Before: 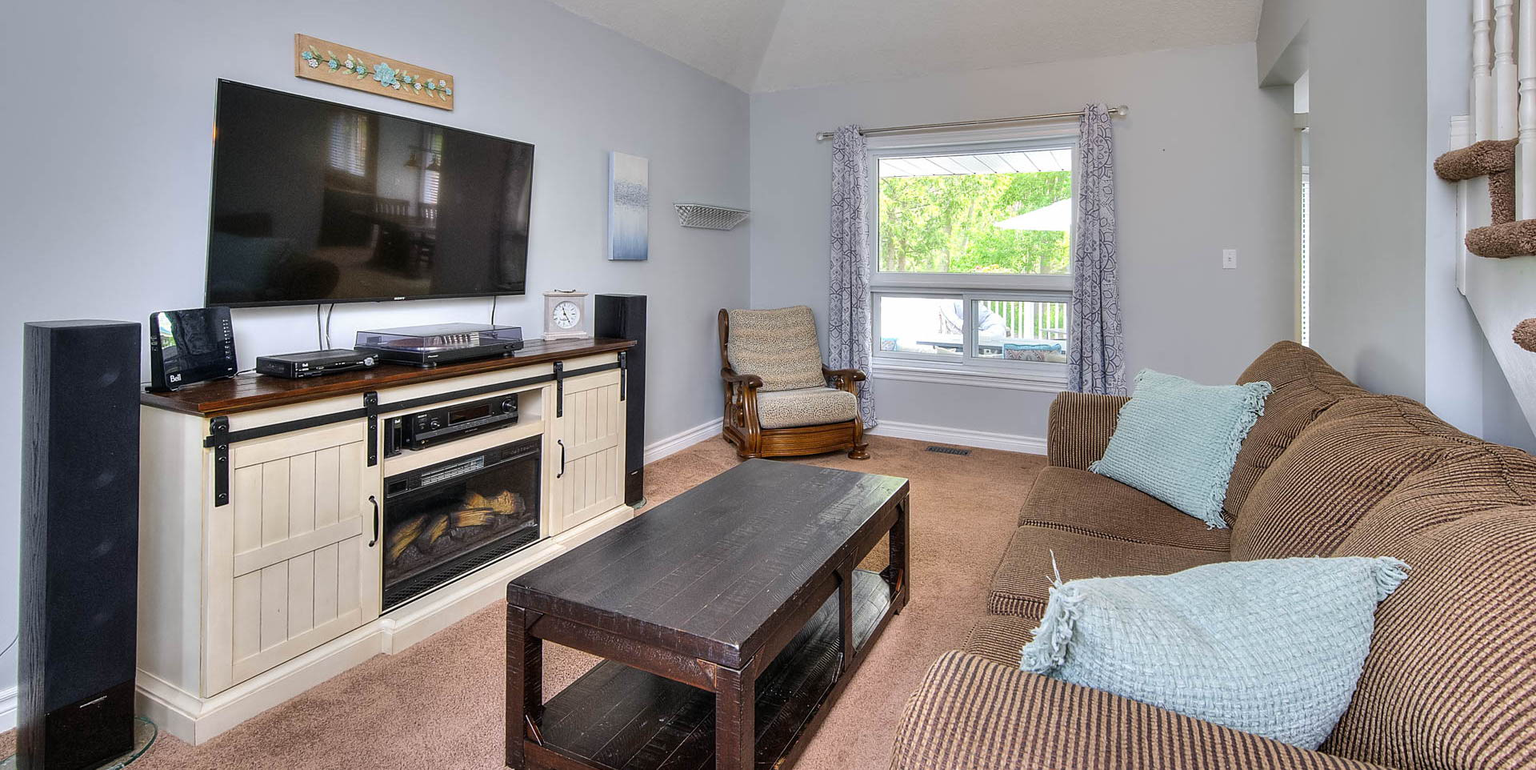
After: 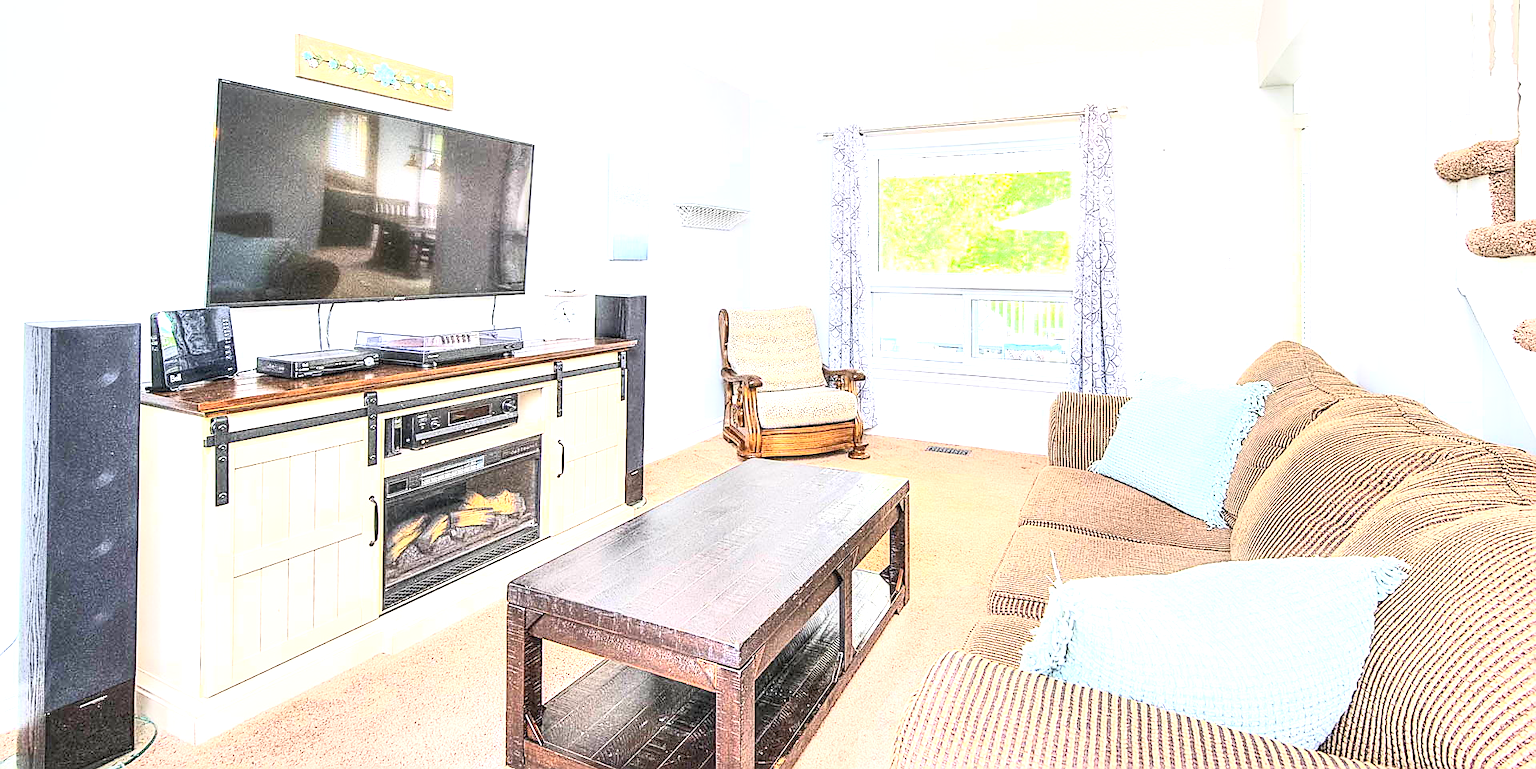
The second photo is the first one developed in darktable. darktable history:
contrast brightness saturation: contrast 0.373, brightness 0.53
local contrast: on, module defaults
sharpen: amount 0.734
exposure: exposure 2.02 EV, compensate exposure bias true, compensate highlight preservation false
